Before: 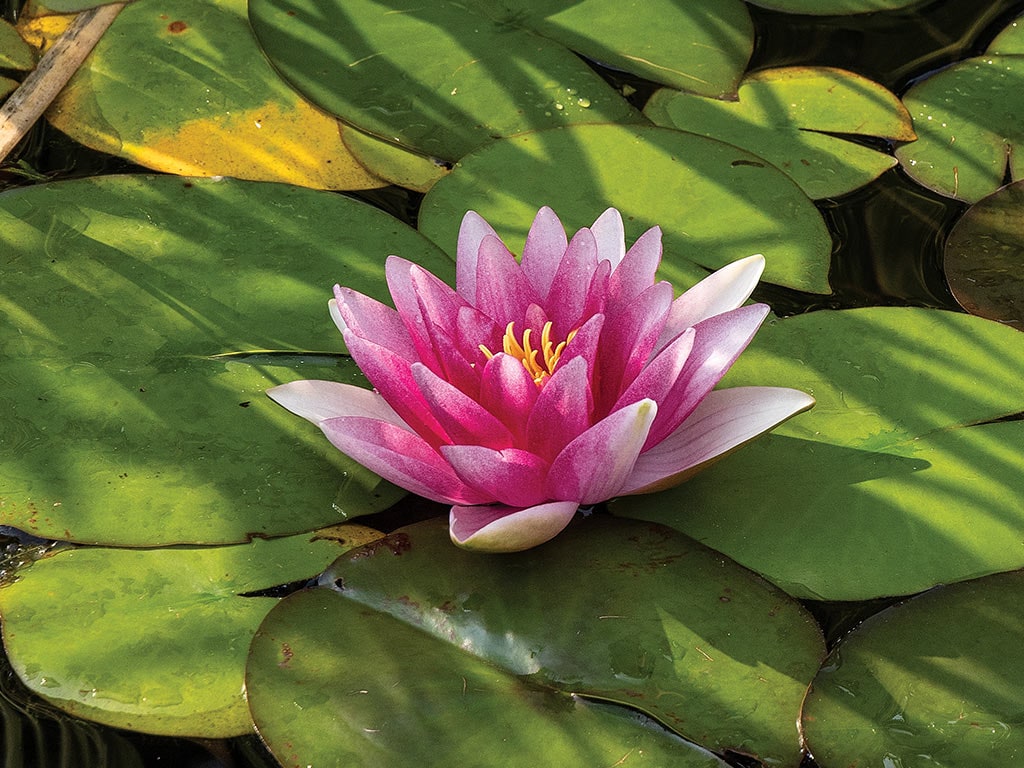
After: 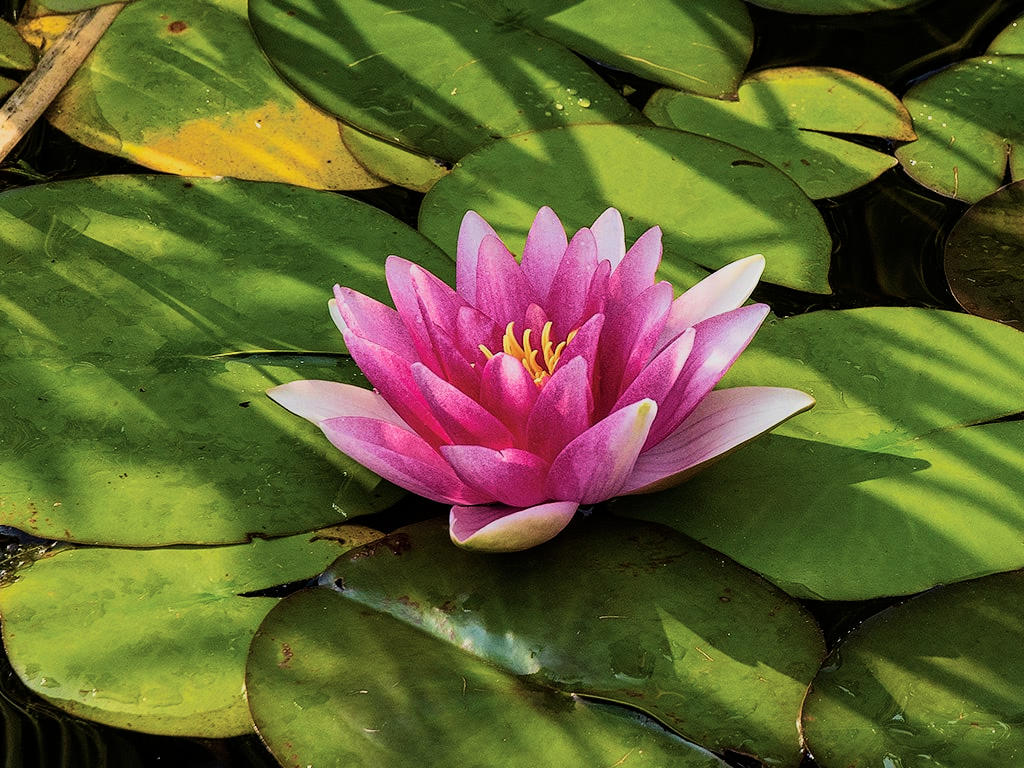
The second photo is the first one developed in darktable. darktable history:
filmic rgb: black relative exposure -7.5 EV, white relative exposure 5 EV, hardness 3.31, contrast 1.3, contrast in shadows safe
velvia: strength 56%
